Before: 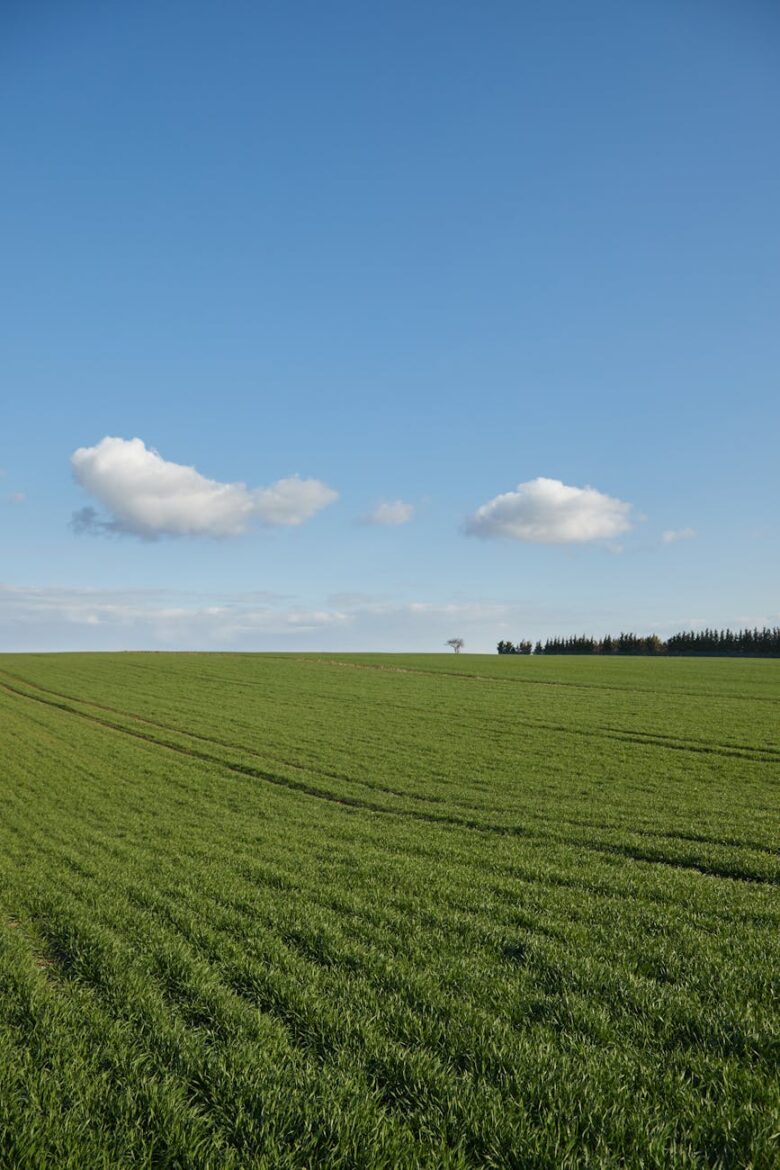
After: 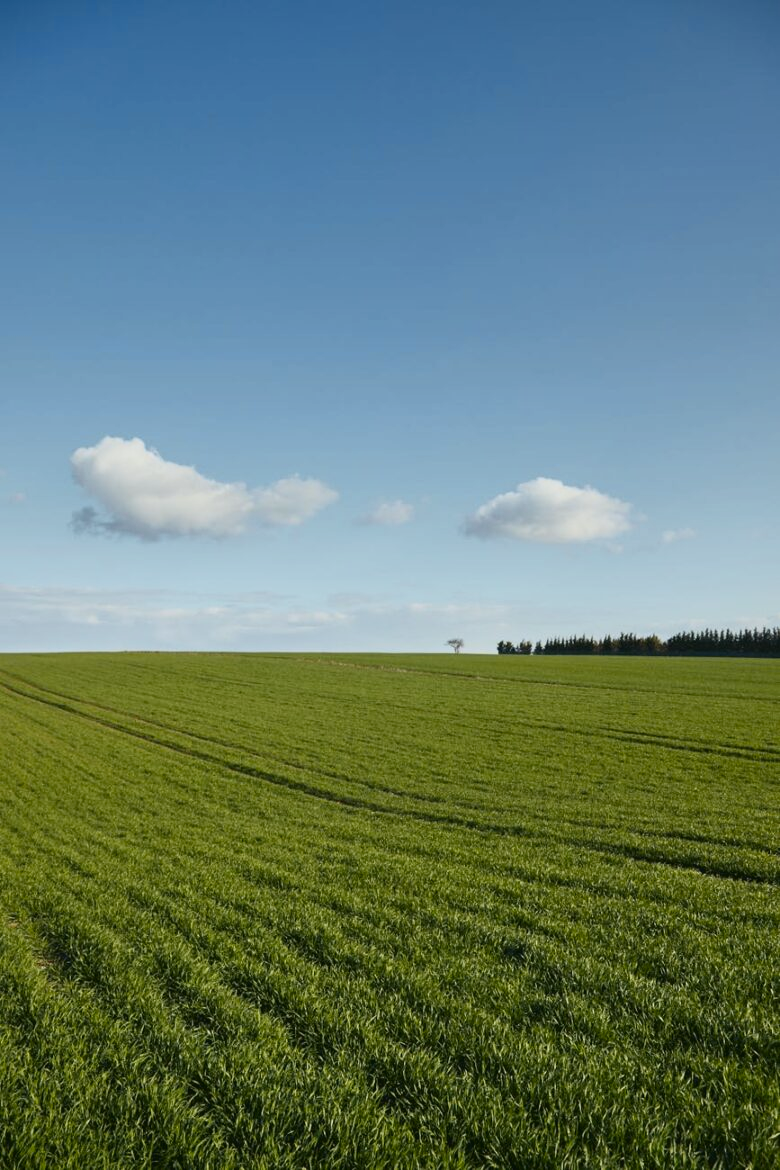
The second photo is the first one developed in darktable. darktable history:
graduated density: rotation -0.352°, offset 57.64
tone curve: curves: ch0 [(0, 0.03) (0.037, 0.045) (0.123, 0.123) (0.19, 0.186) (0.277, 0.279) (0.474, 0.517) (0.584, 0.664) (0.678, 0.777) (0.875, 0.92) (1, 0.965)]; ch1 [(0, 0) (0.243, 0.245) (0.402, 0.41) (0.493, 0.487) (0.508, 0.503) (0.531, 0.532) (0.551, 0.556) (0.637, 0.671) (0.694, 0.732) (1, 1)]; ch2 [(0, 0) (0.249, 0.216) (0.356, 0.329) (0.424, 0.442) (0.476, 0.477) (0.498, 0.503) (0.517, 0.524) (0.532, 0.547) (0.562, 0.576) (0.614, 0.644) (0.706, 0.748) (0.808, 0.809) (0.991, 0.968)], color space Lab, independent channels, preserve colors none
